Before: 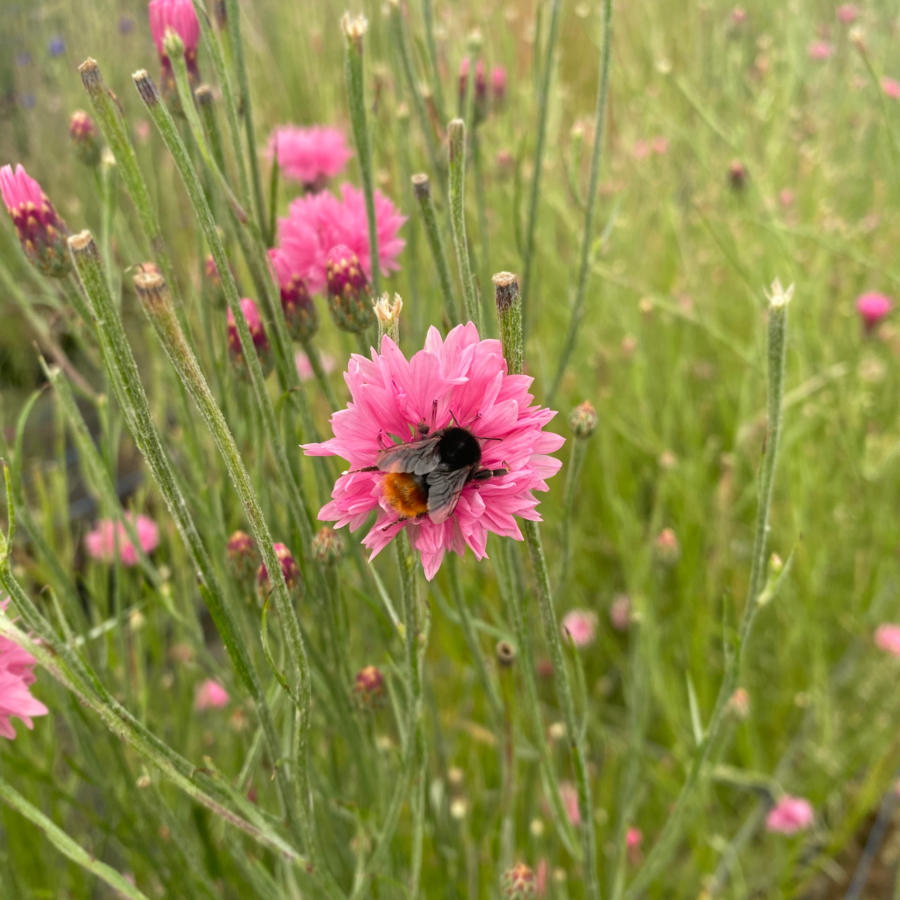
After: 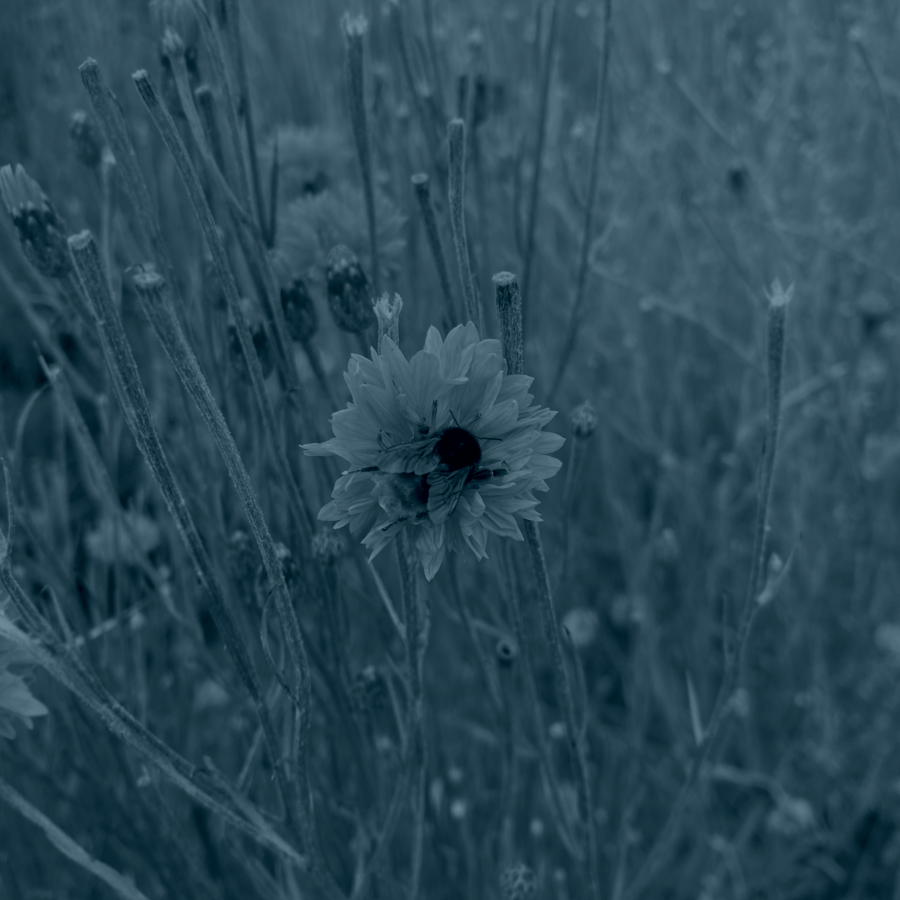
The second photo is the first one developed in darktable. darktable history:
colorize: hue 194.4°, saturation 29%, source mix 61.75%, lightness 3.98%, version 1
white balance: red 0.98, blue 1.61
